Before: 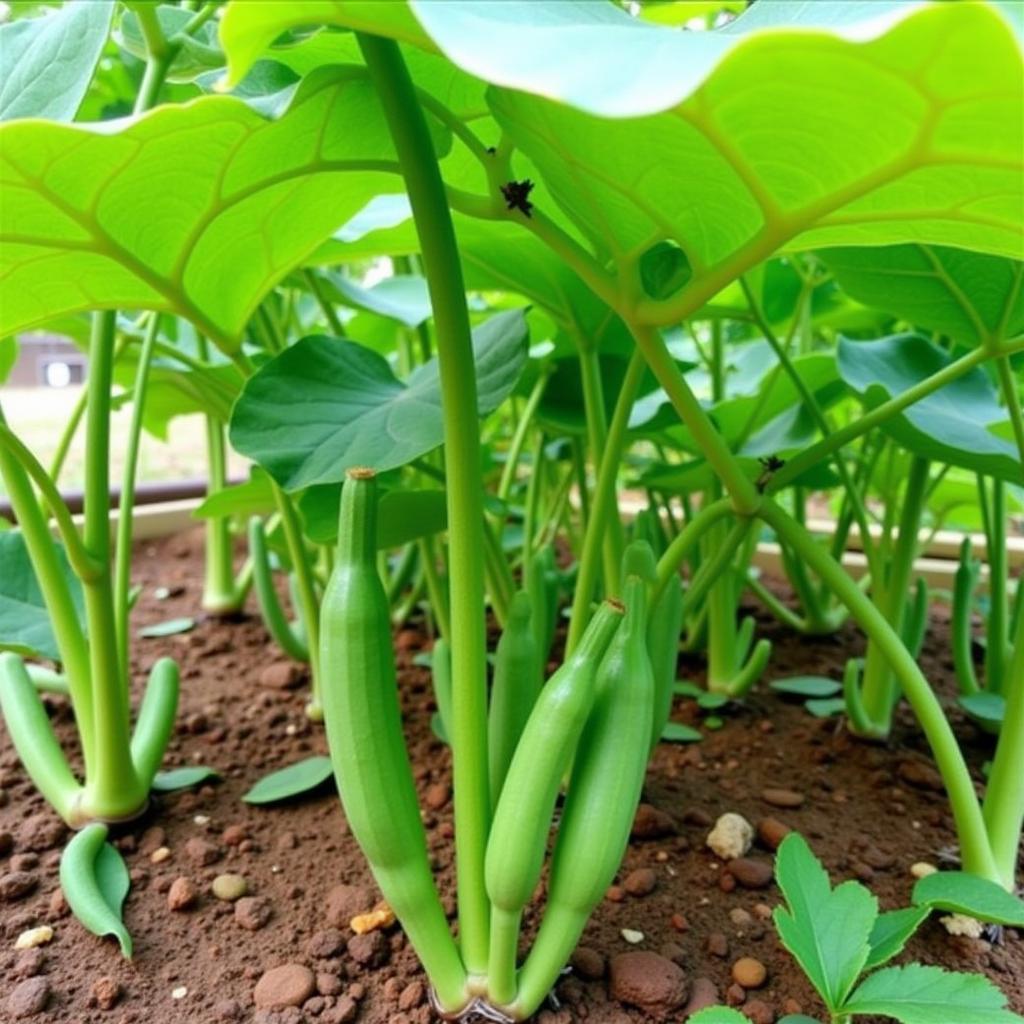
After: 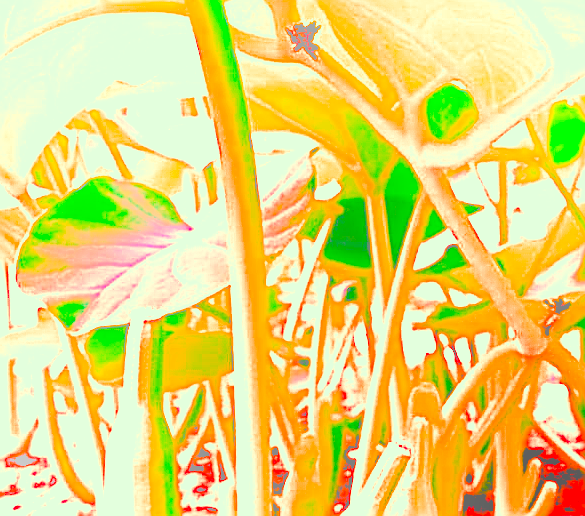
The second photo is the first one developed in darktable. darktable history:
exposure: black level correction 0, exposure 0.7 EV, compensate exposure bias true, compensate highlight preservation false
crop: left 20.932%, top 15.471%, right 21.848%, bottom 34.081%
color balance rgb: shadows lift › chroma 3%, shadows lift › hue 240.84°, highlights gain › chroma 3%, highlights gain › hue 73.2°, global offset › luminance -0.5%, perceptual saturation grading › global saturation 20%, perceptual saturation grading › highlights -25%, perceptual saturation grading › shadows 50%, global vibrance 25.26%
white balance: red 4.26, blue 1.802
sharpen: amount 2
bloom: on, module defaults
color correction: highlights a* -10.77, highlights b* 9.8, saturation 1.72
filmic rgb: black relative exposure -8.79 EV, white relative exposure 4.98 EV, threshold 3 EV, target black luminance 0%, hardness 3.77, latitude 66.33%, contrast 0.822, shadows ↔ highlights balance 20%, color science v5 (2021), contrast in shadows safe, contrast in highlights safe, enable highlight reconstruction true
